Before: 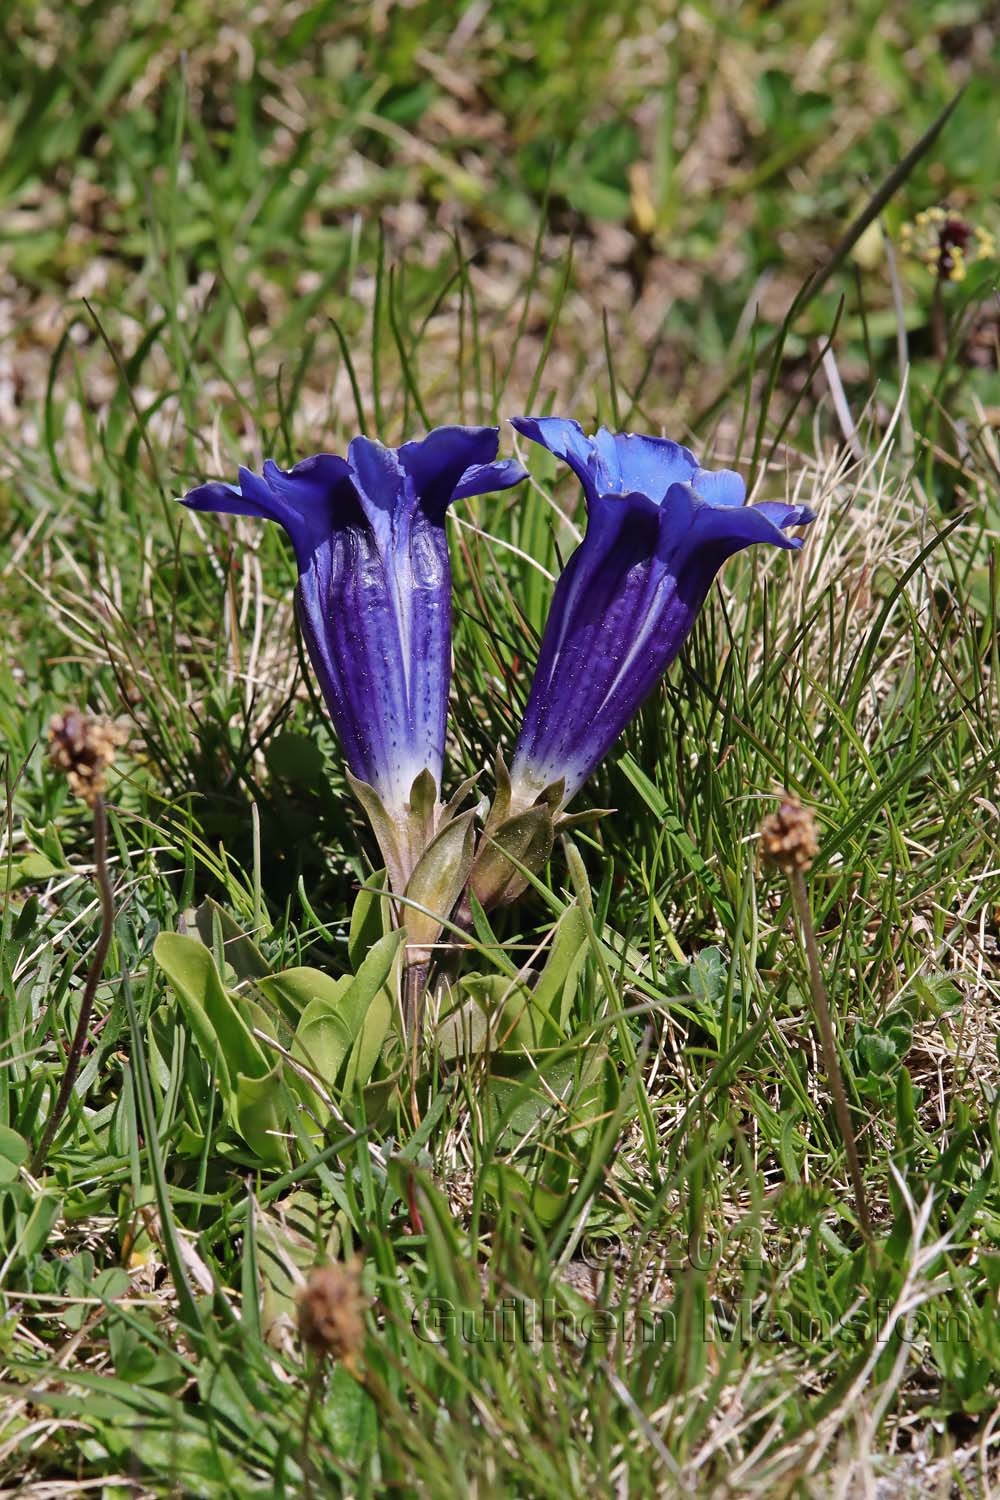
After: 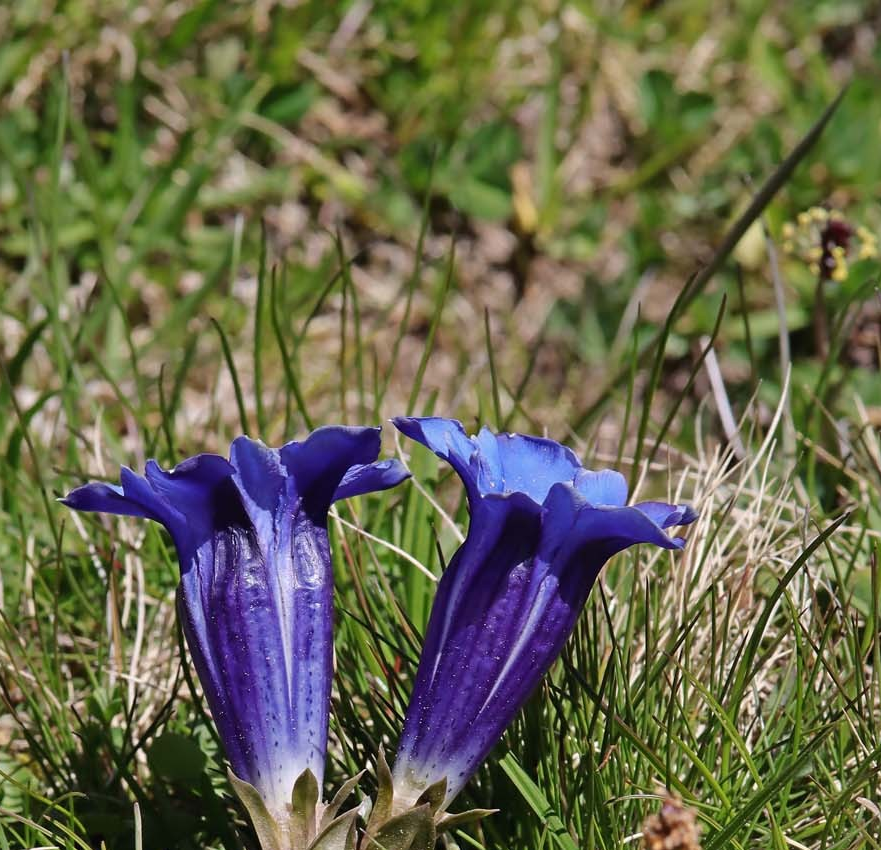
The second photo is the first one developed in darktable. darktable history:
crop and rotate: left 11.801%, bottom 43.319%
tone equalizer: mask exposure compensation -0.514 EV
